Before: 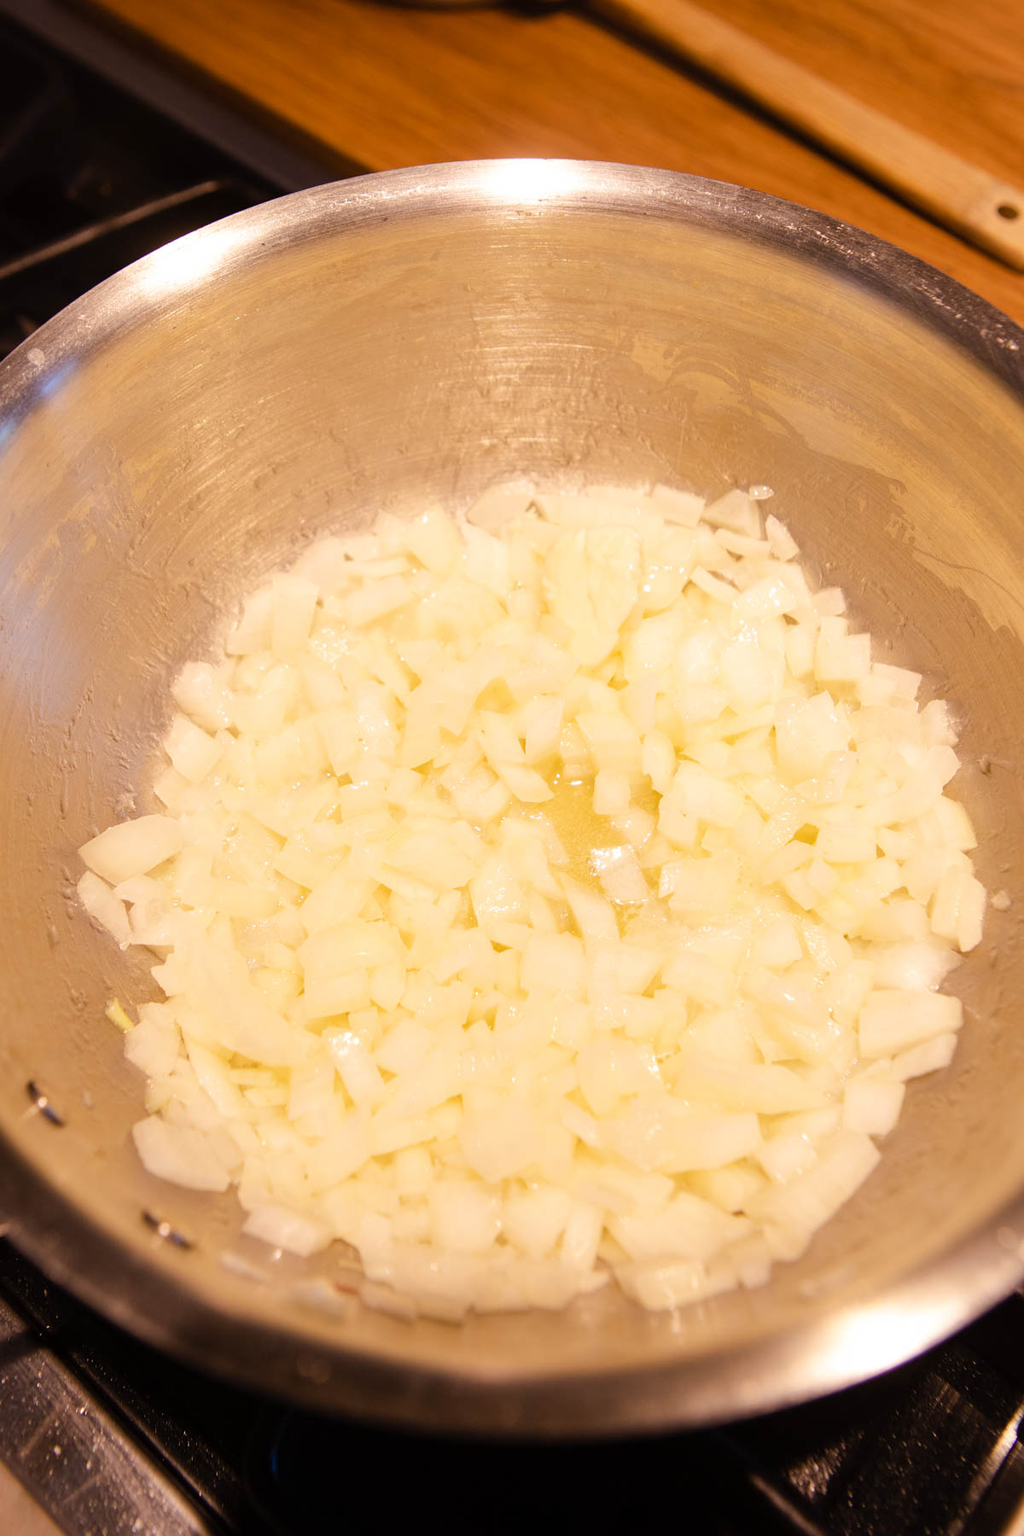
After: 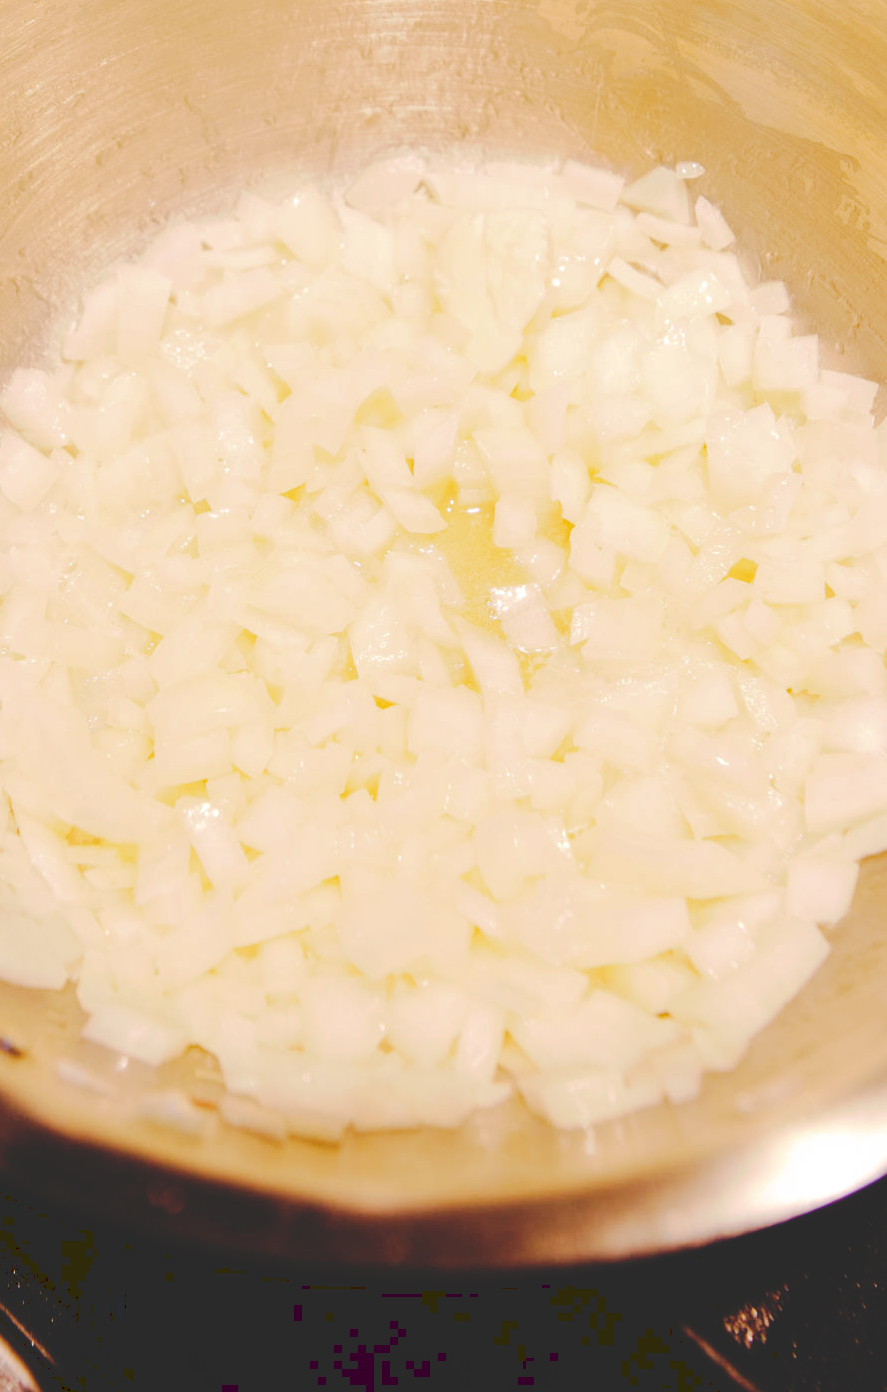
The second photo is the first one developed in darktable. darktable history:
tone curve: curves: ch0 [(0, 0) (0.003, 0.169) (0.011, 0.169) (0.025, 0.169) (0.044, 0.173) (0.069, 0.178) (0.1, 0.183) (0.136, 0.185) (0.177, 0.197) (0.224, 0.227) (0.277, 0.292) (0.335, 0.391) (0.399, 0.491) (0.468, 0.592) (0.543, 0.672) (0.623, 0.734) (0.709, 0.785) (0.801, 0.844) (0.898, 0.893) (1, 1)], preserve colors none
crop: left 16.875%, top 22.639%, right 9.14%
